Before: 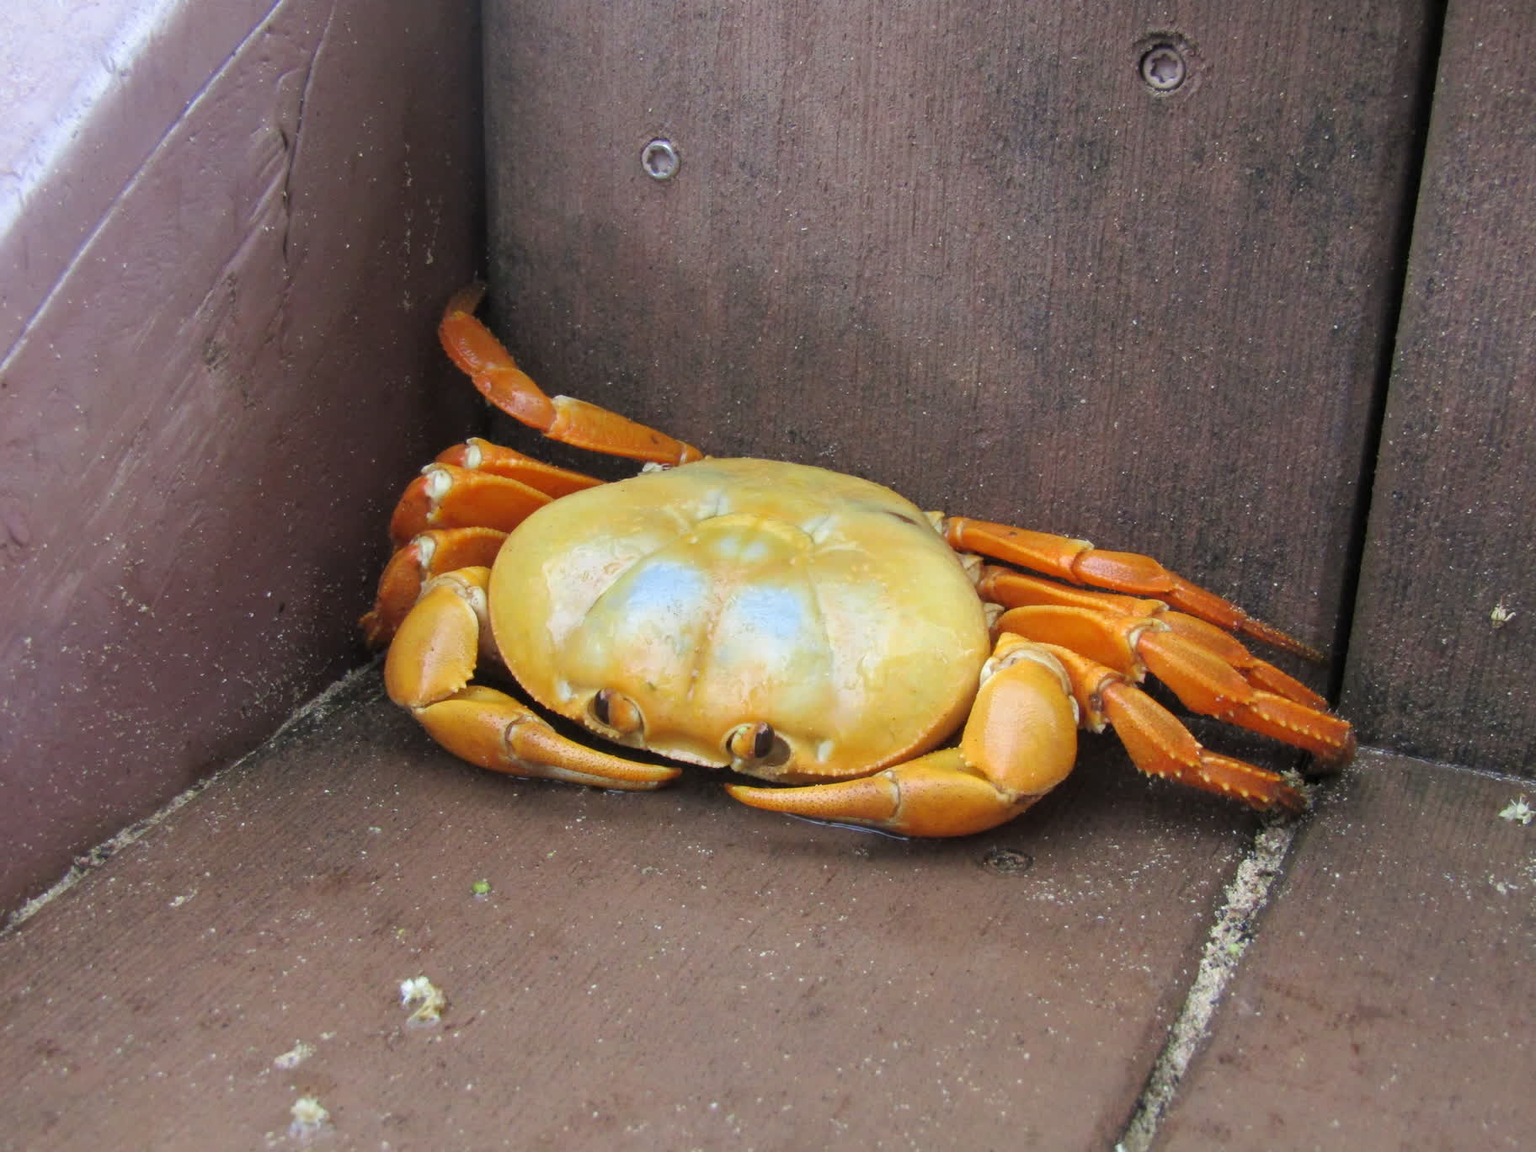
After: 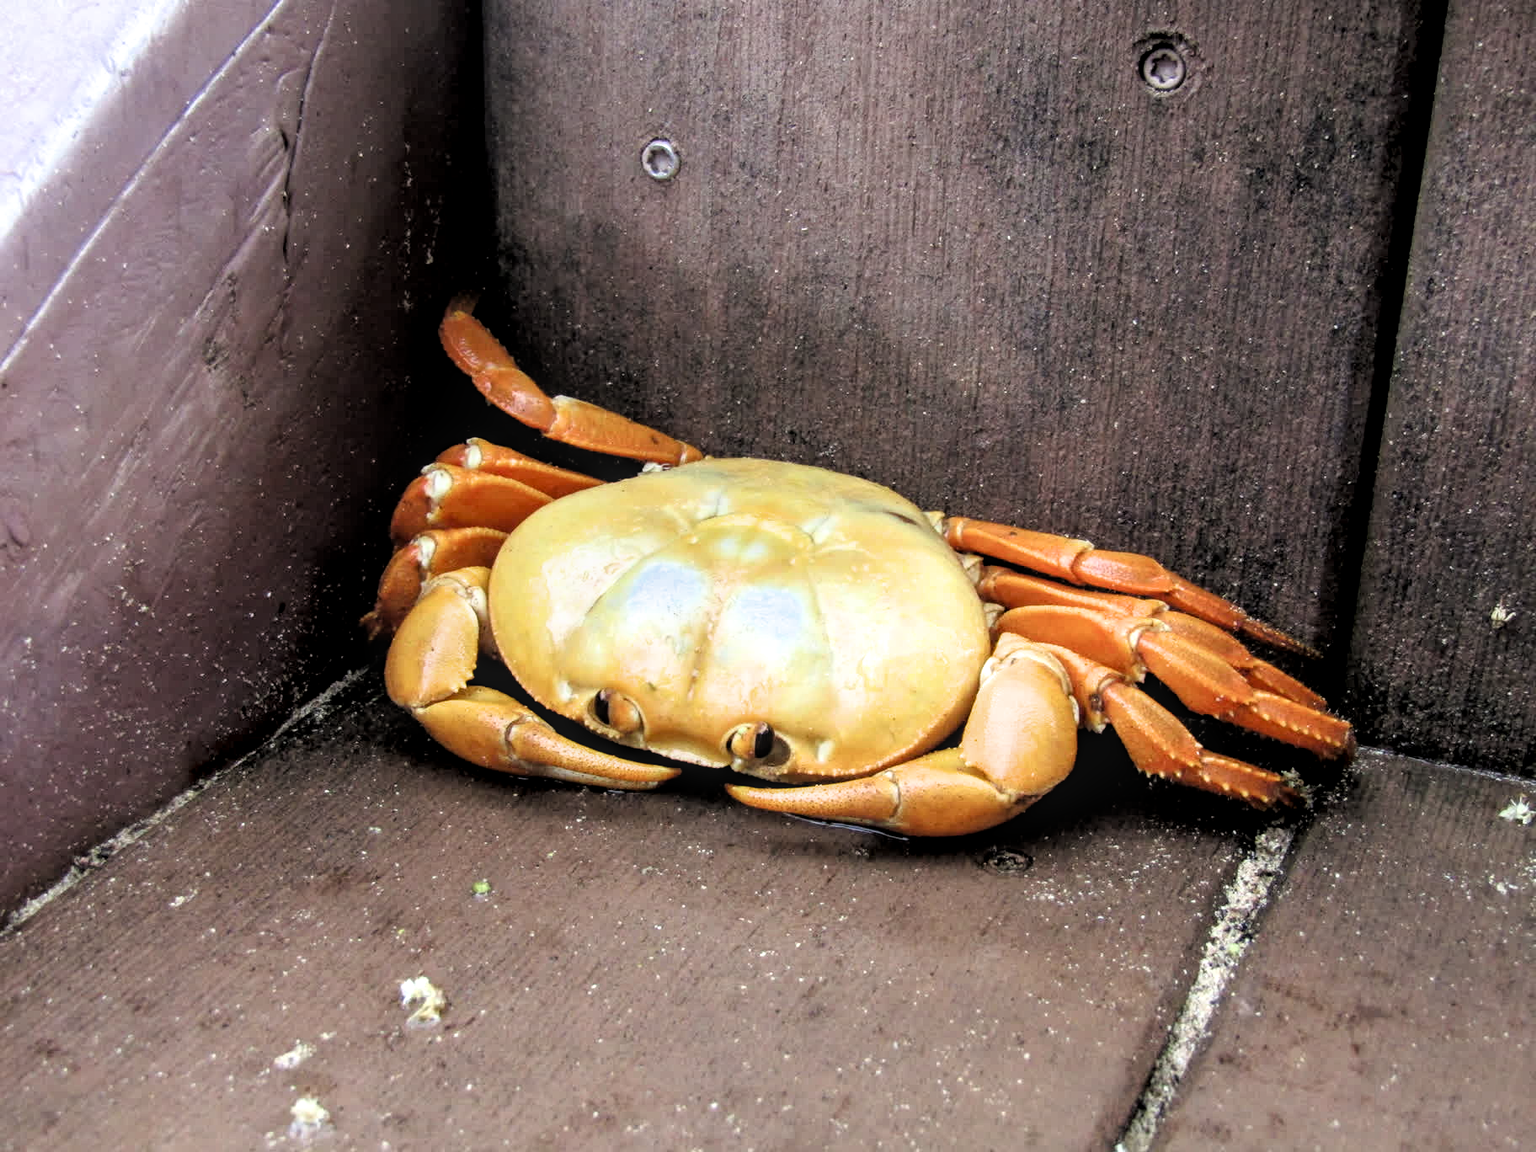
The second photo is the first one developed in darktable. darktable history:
local contrast: on, module defaults
filmic rgb: black relative exposure -3.57 EV, white relative exposure 2.29 EV, hardness 3.41
exposure: exposure 0.161 EV
